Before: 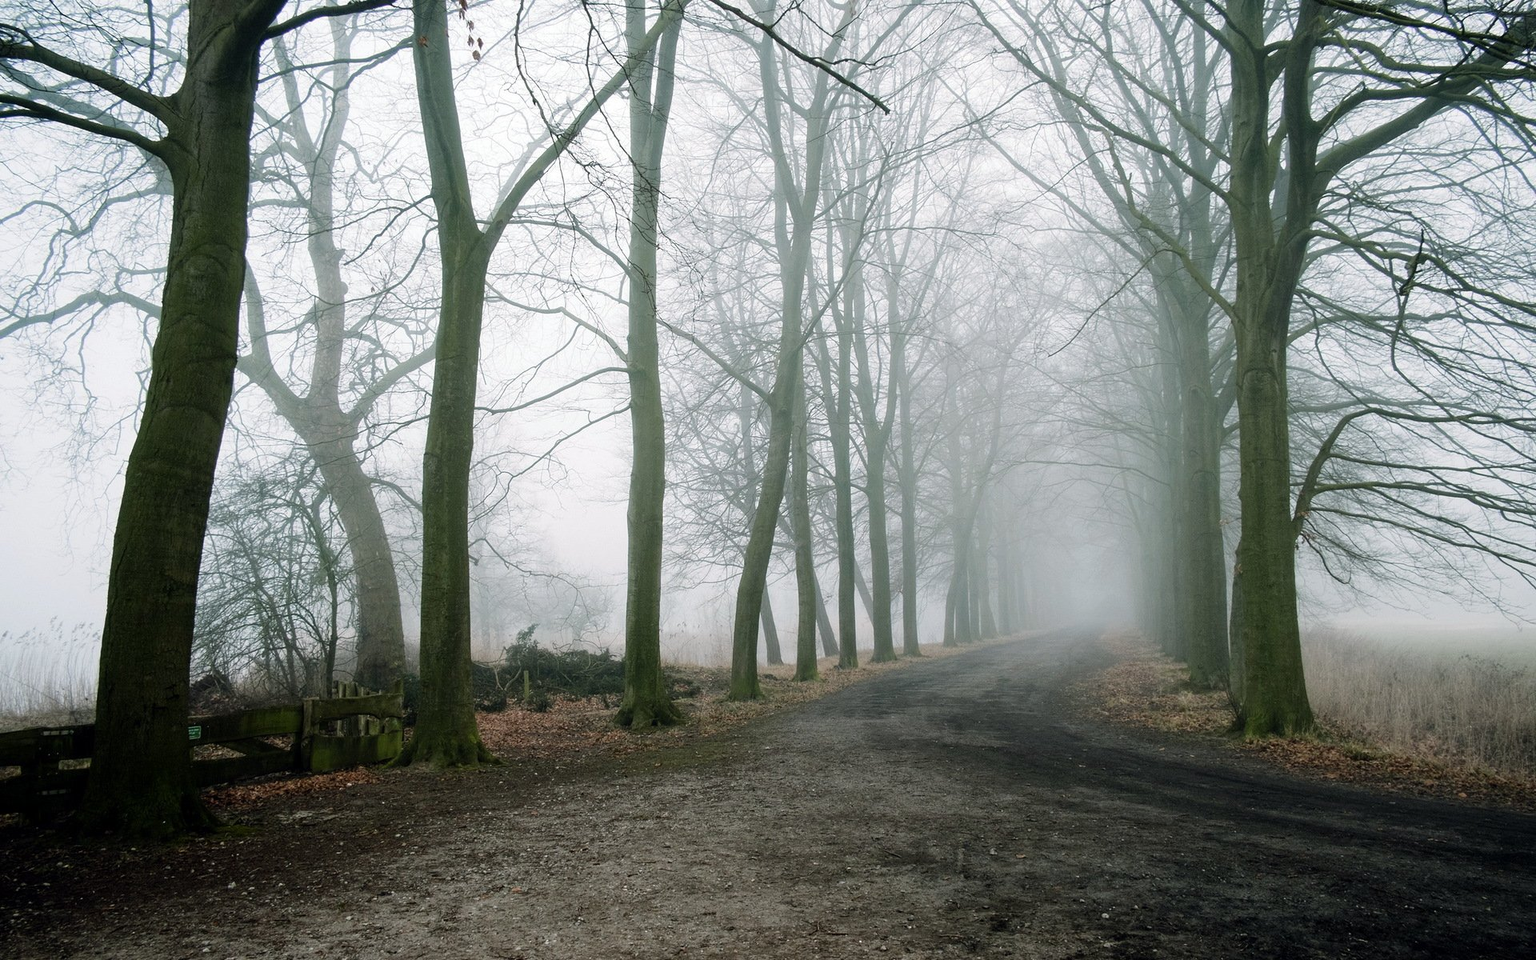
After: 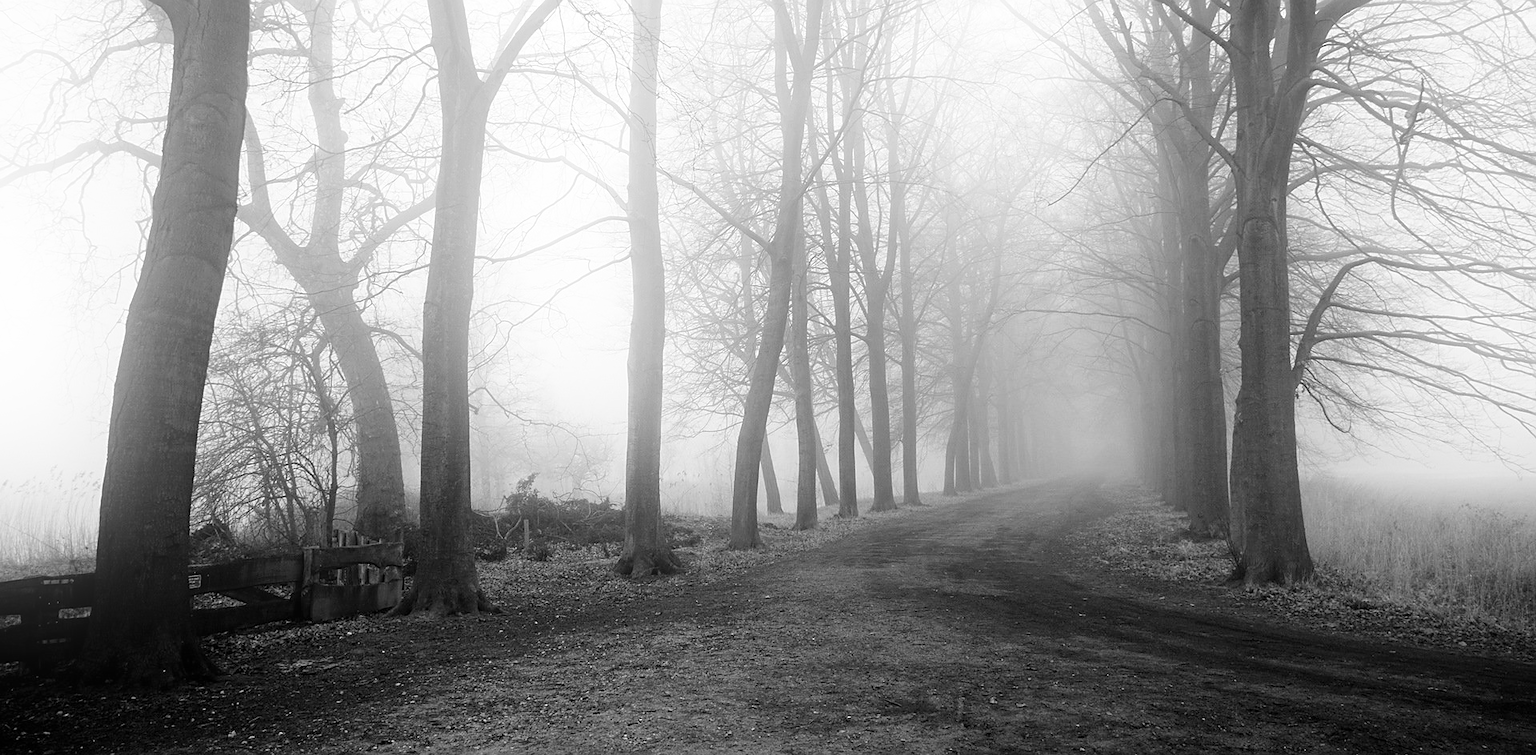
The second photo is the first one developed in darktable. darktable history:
crop and rotate: top 15.774%, bottom 5.506%
monochrome: on, module defaults
sharpen: radius 1.864, amount 0.398, threshold 1.271
bloom: on, module defaults
